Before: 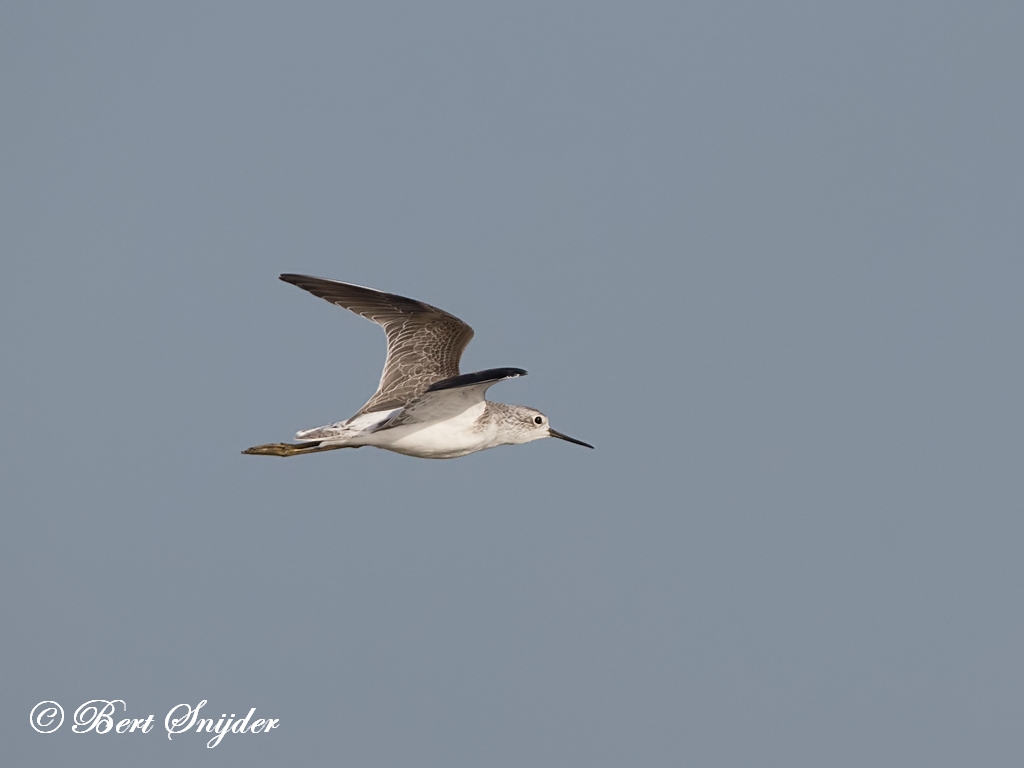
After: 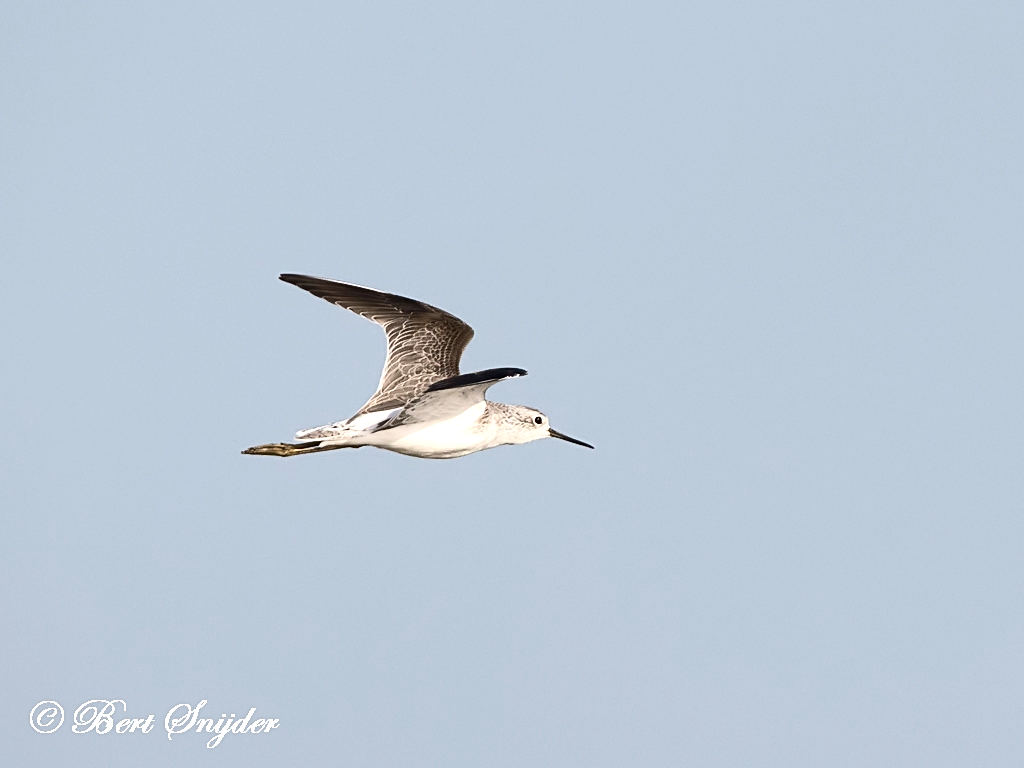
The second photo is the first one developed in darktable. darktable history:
sharpen: amount 0.215
contrast brightness saturation: contrast 0.274
exposure: black level correction 0, exposure 0.704 EV, compensate highlight preservation false
